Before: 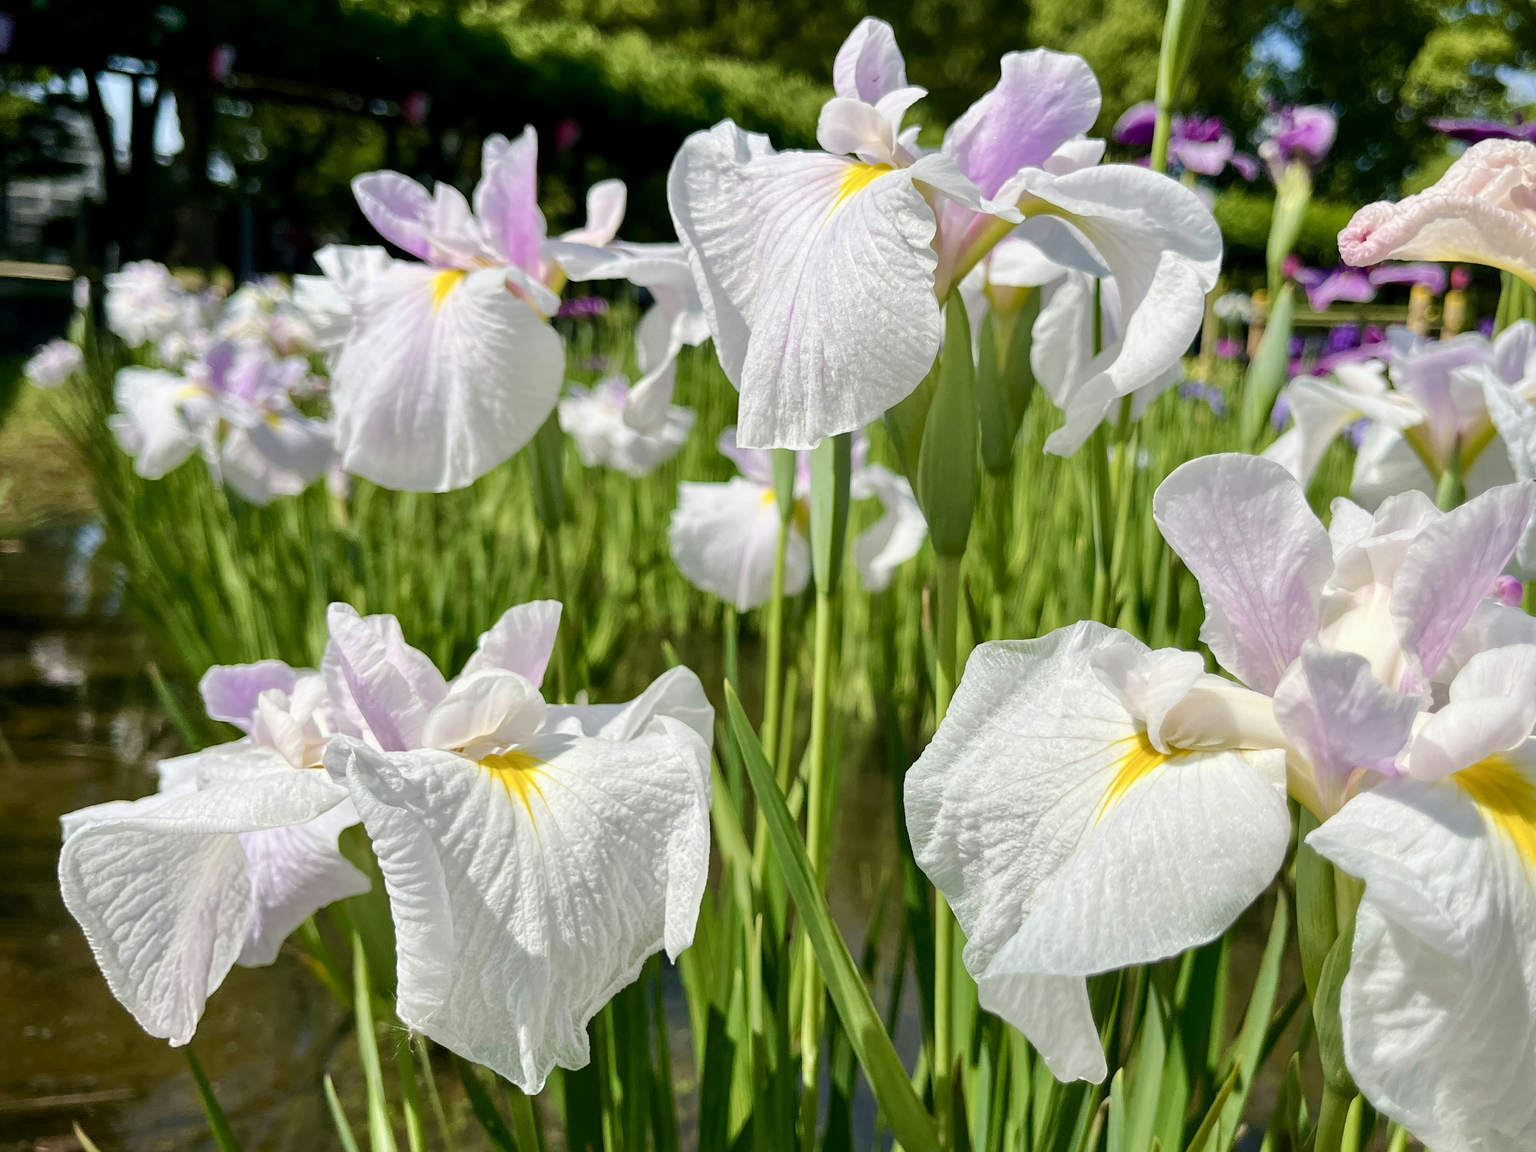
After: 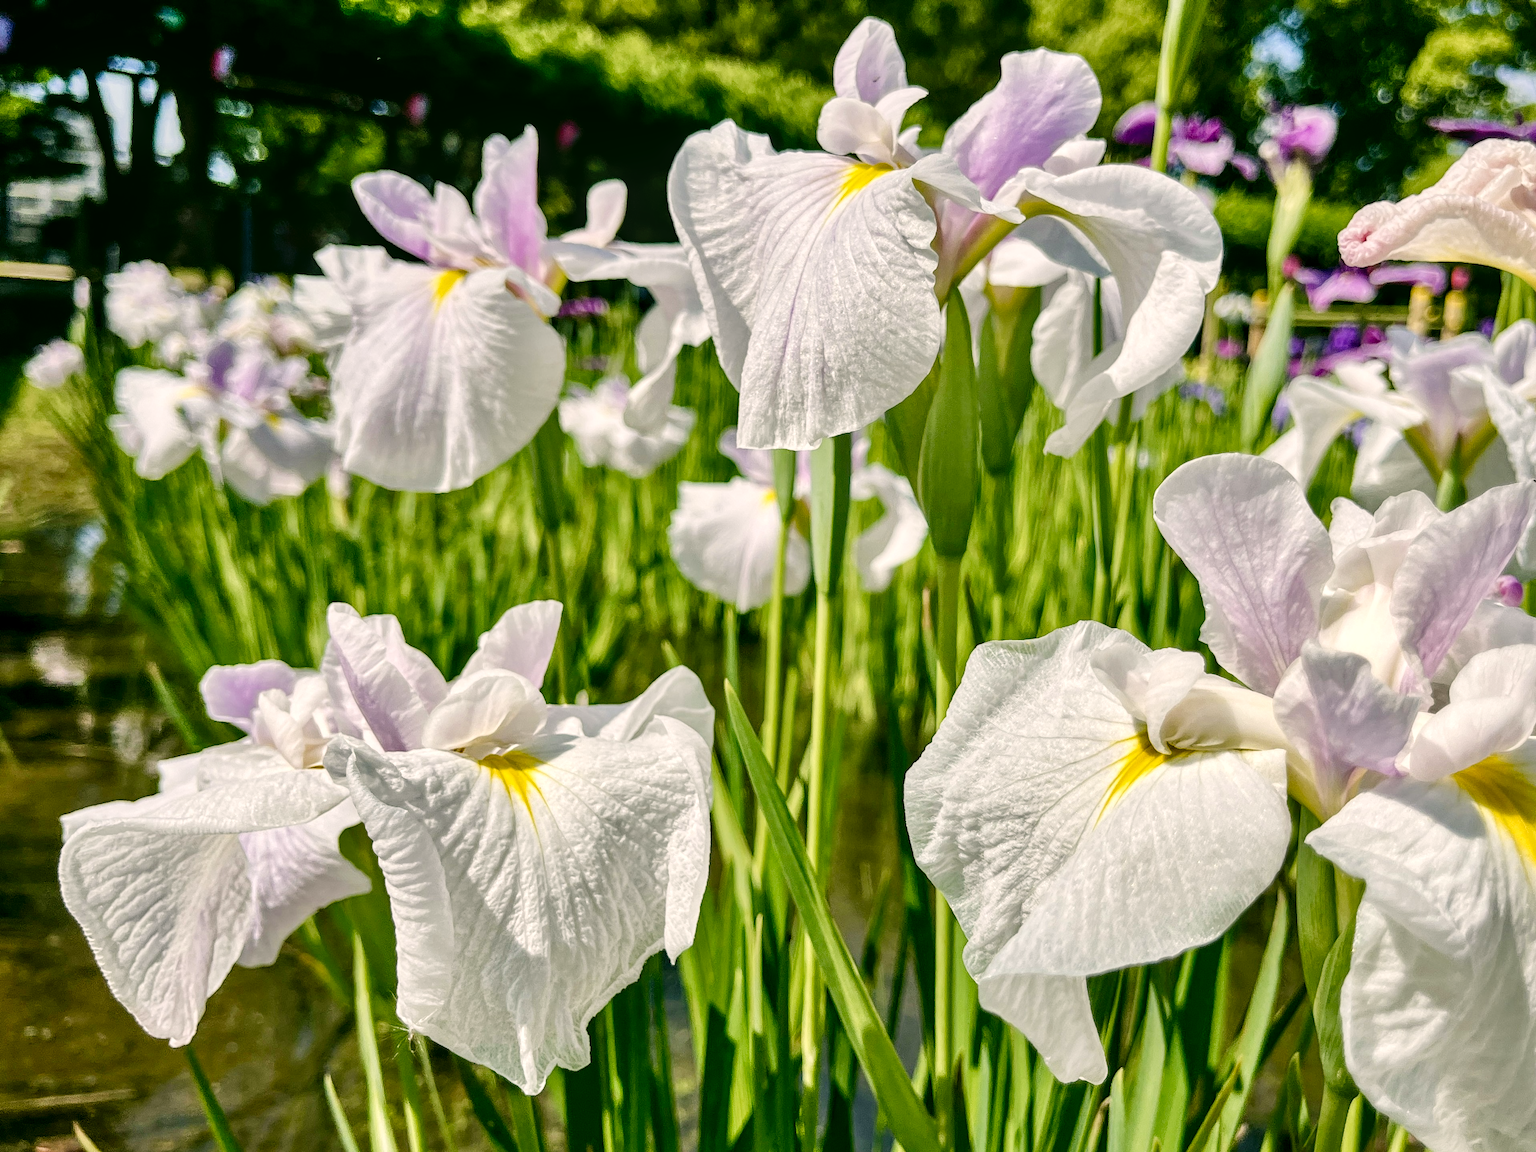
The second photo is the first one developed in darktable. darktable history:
tone curve: curves: ch0 [(0, 0) (0.004, 0.001) (0.133, 0.112) (0.325, 0.362) (0.832, 0.893) (1, 1)], preserve colors none
local contrast: on, module defaults
color correction: highlights a* 4.28, highlights b* 4.98, shadows a* -7.18, shadows b* 5.03
shadows and highlights: soften with gaussian
